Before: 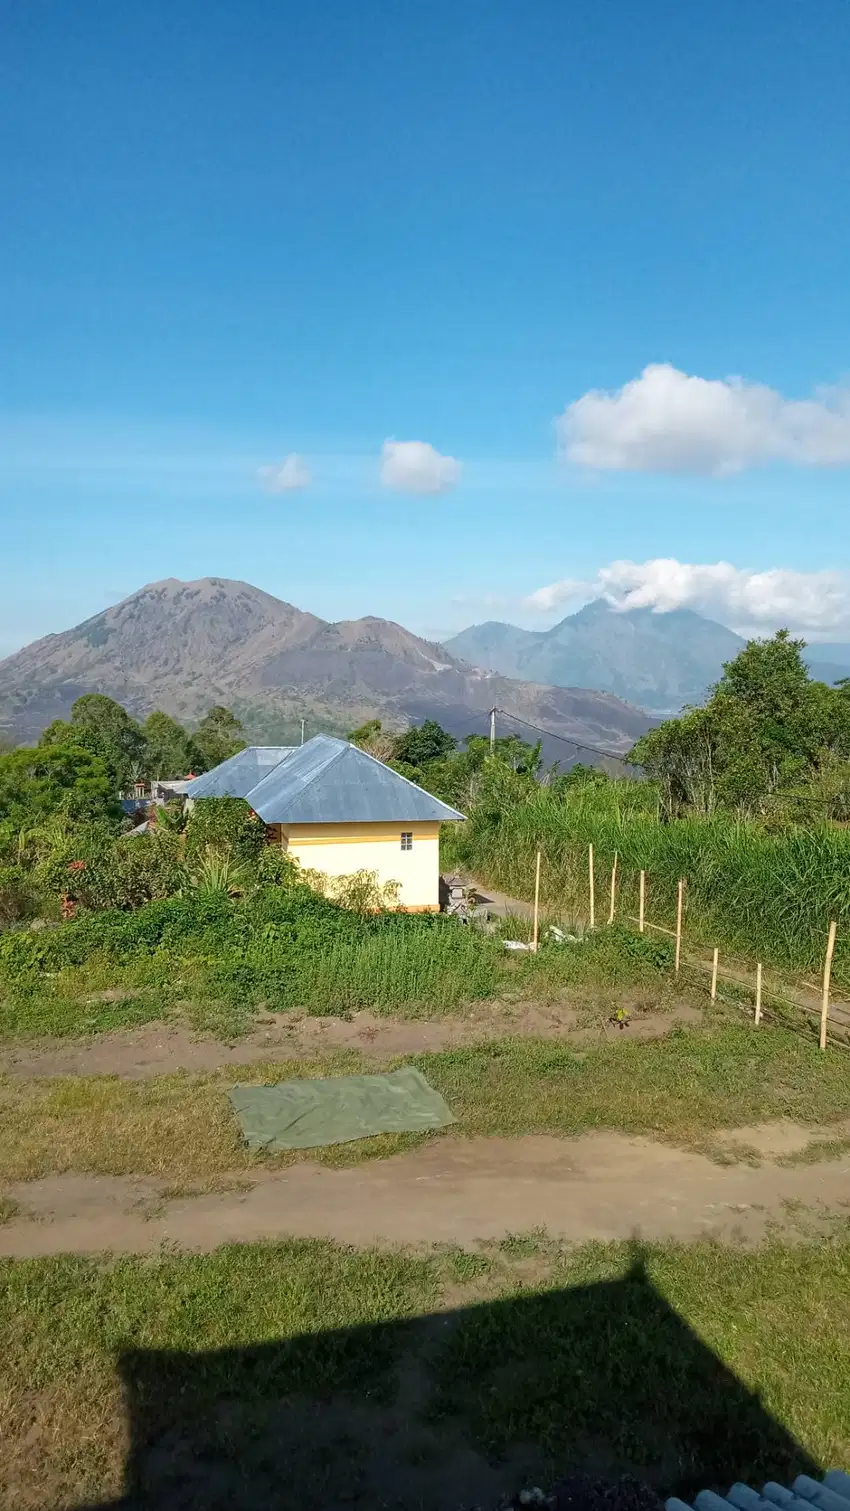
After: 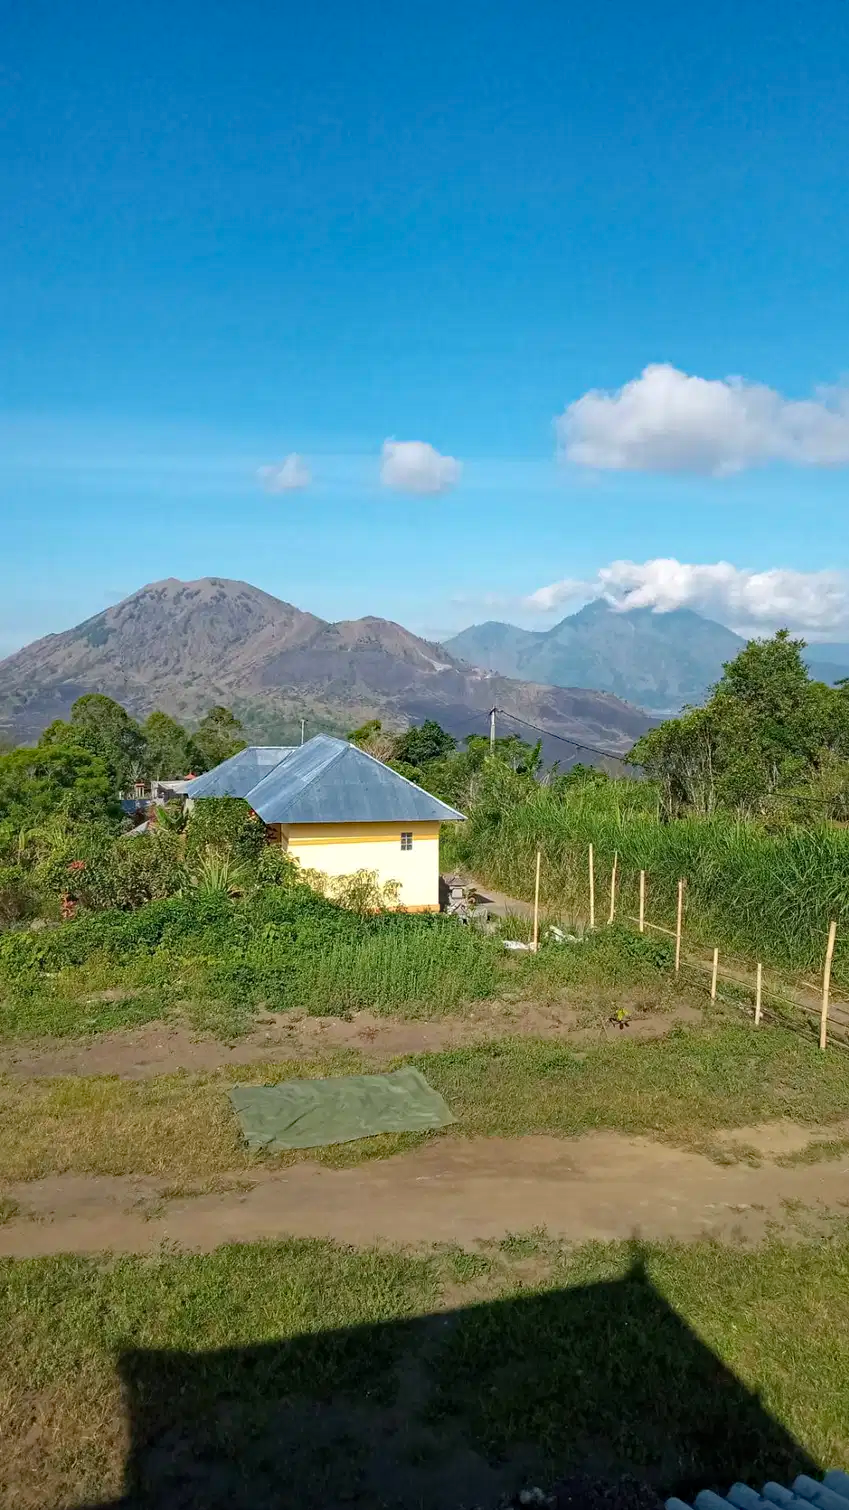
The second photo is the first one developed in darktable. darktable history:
haze removal: strength 0.29, distance 0.25, compatibility mode true, adaptive false
